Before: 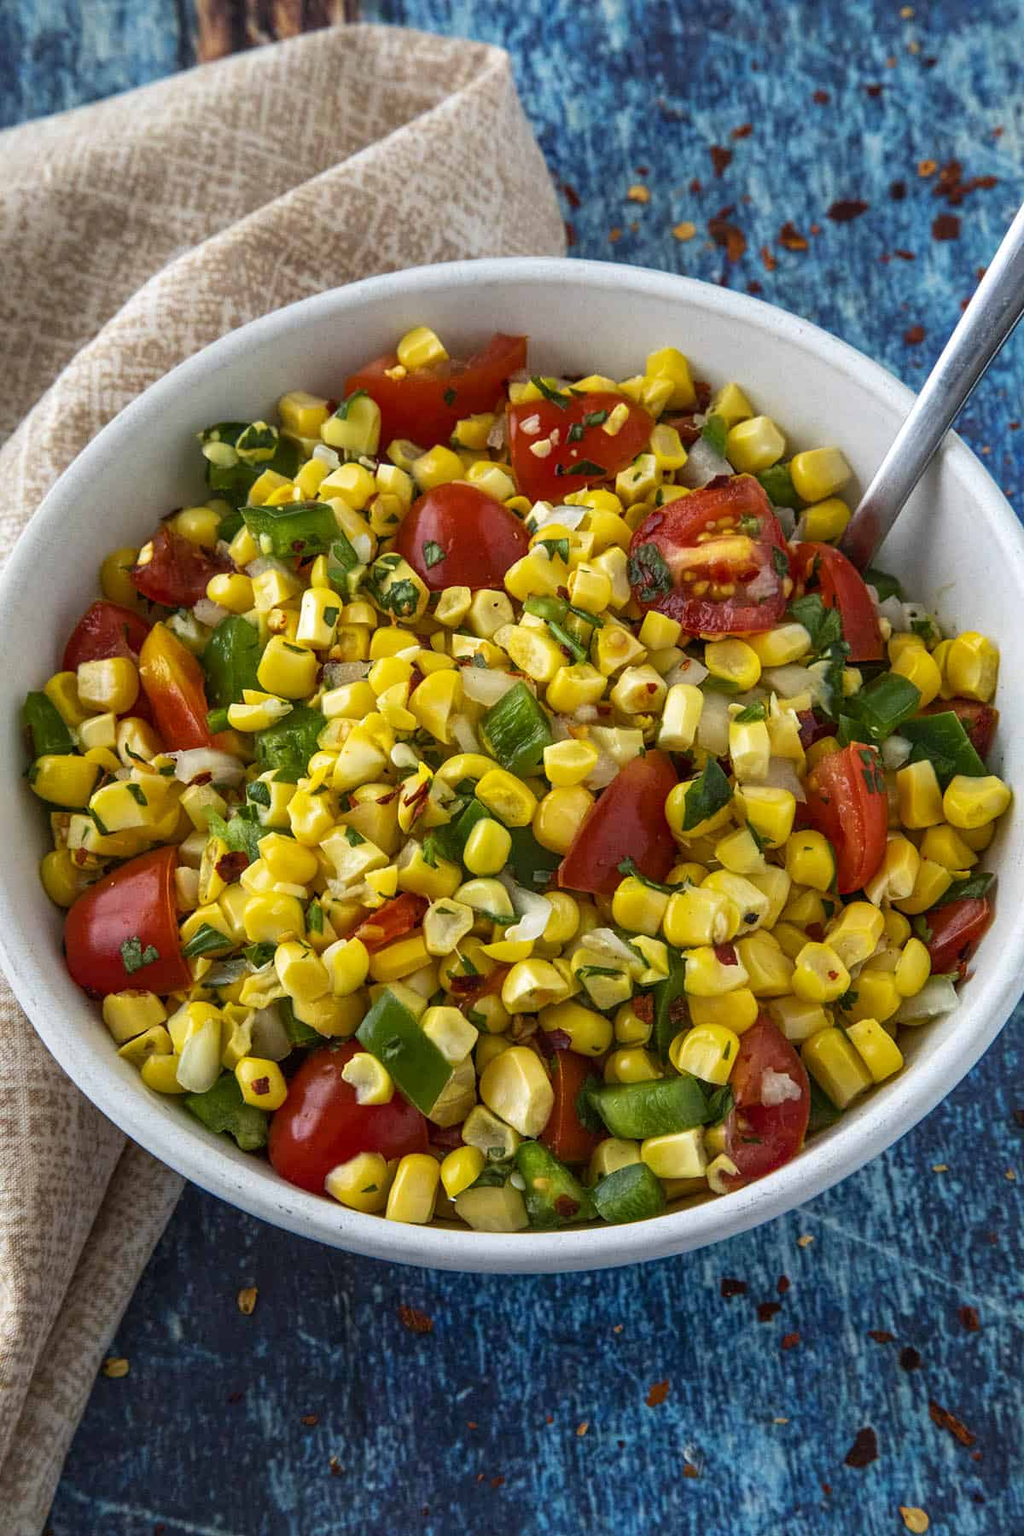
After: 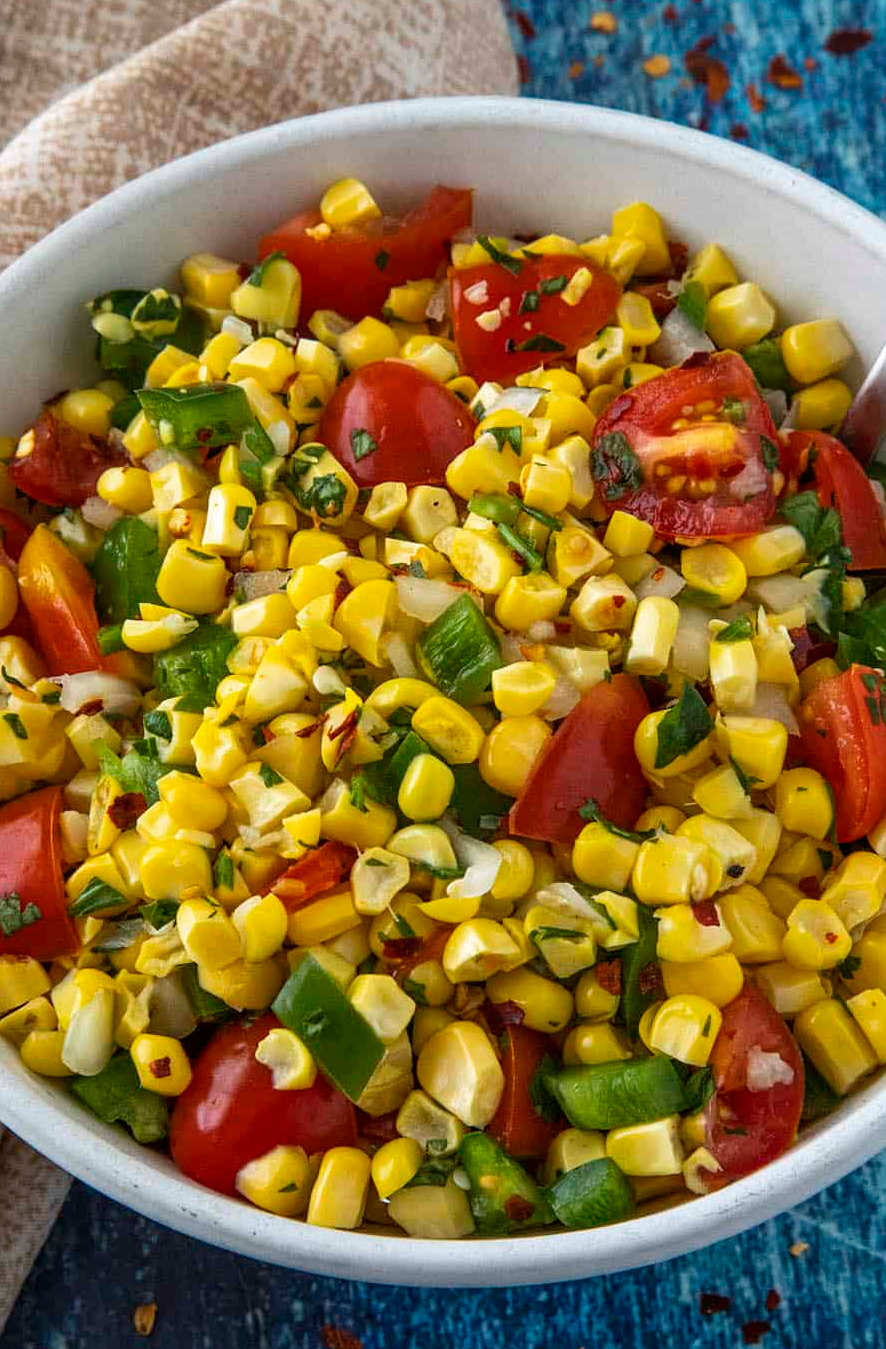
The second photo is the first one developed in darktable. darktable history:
crop and rotate: left 12.111%, top 11.404%, right 13.994%, bottom 13.648%
